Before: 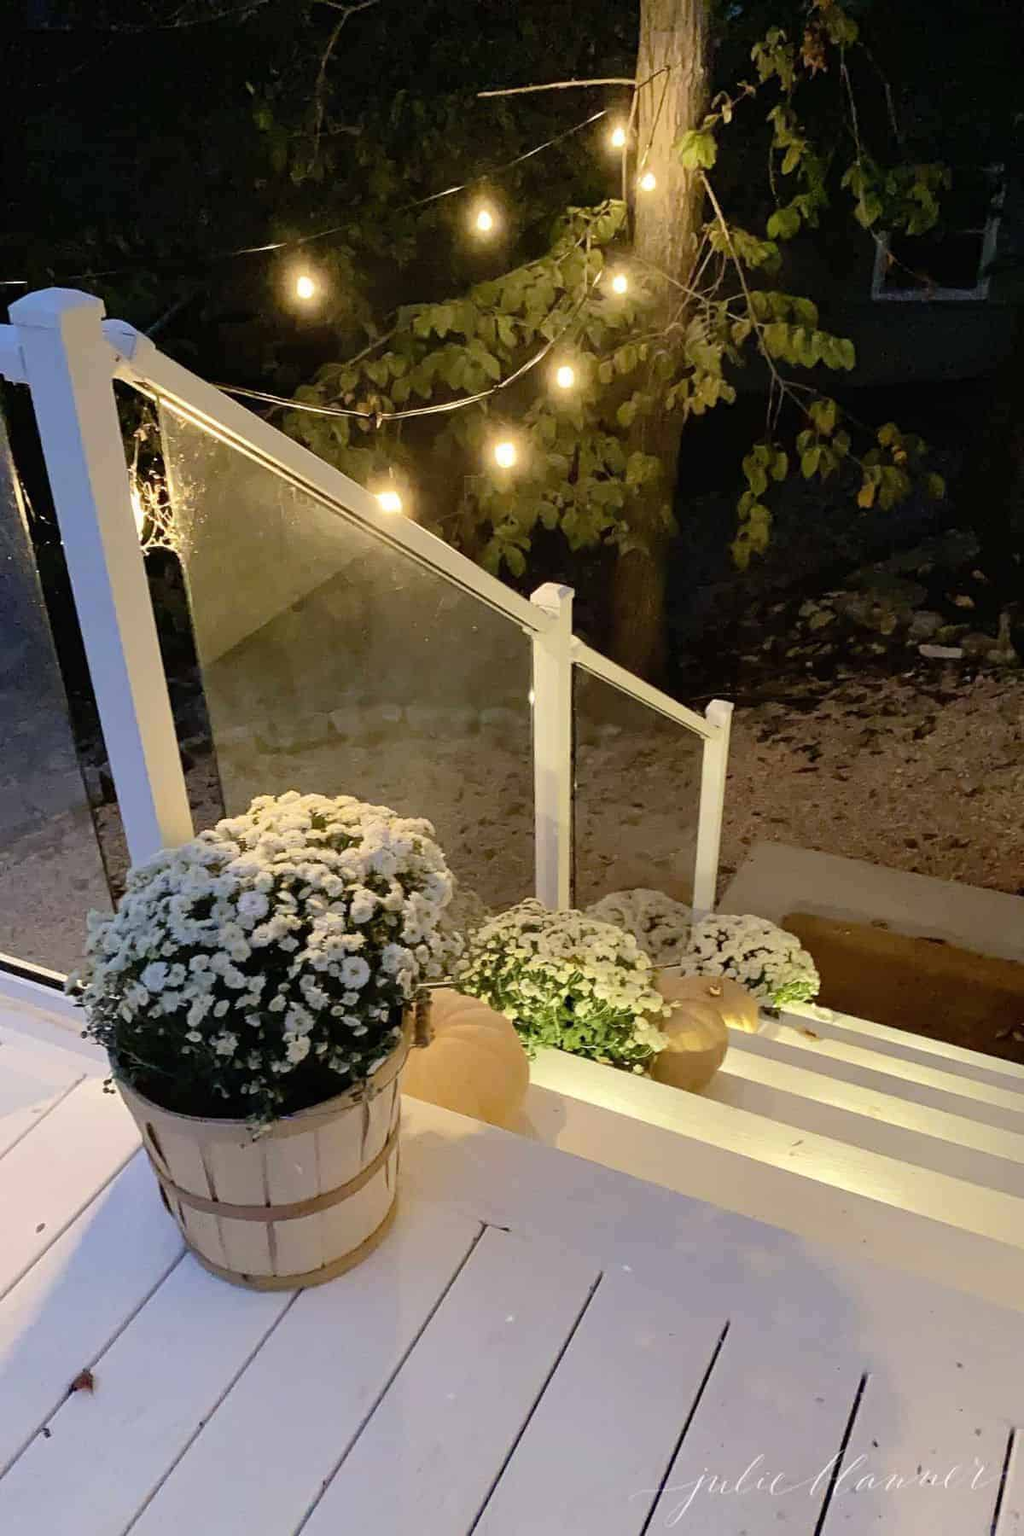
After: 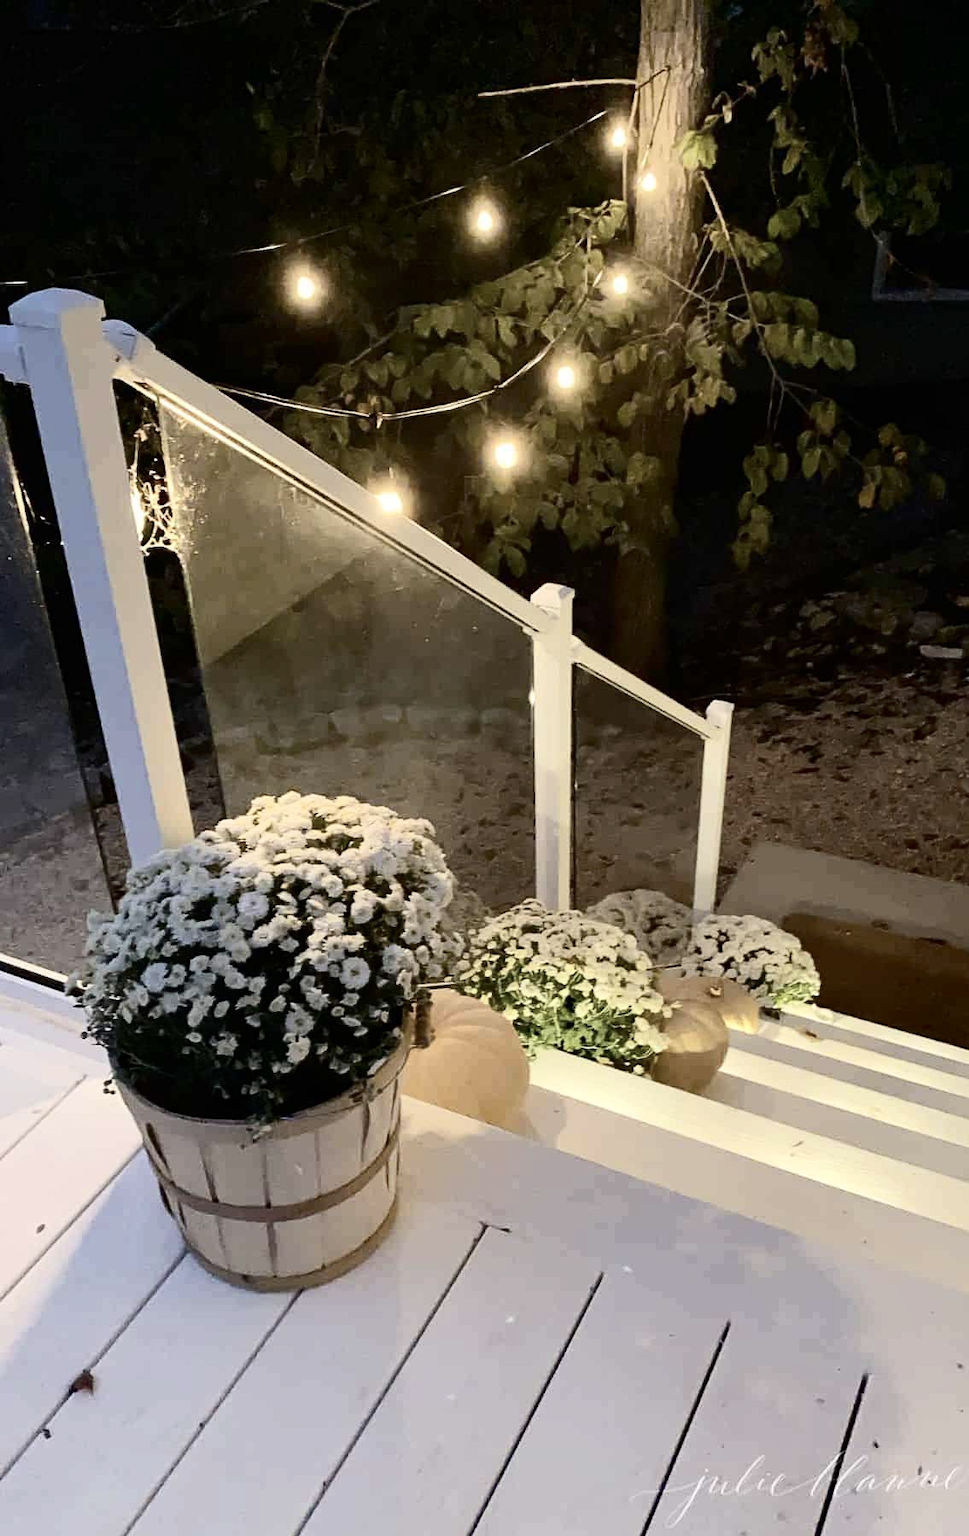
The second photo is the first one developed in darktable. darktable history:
contrast brightness saturation: contrast 0.252, saturation -0.315
local contrast: mode bilateral grid, contrast 16, coarseness 36, detail 104%, midtone range 0.2
crop and rotate: left 0%, right 5.322%
